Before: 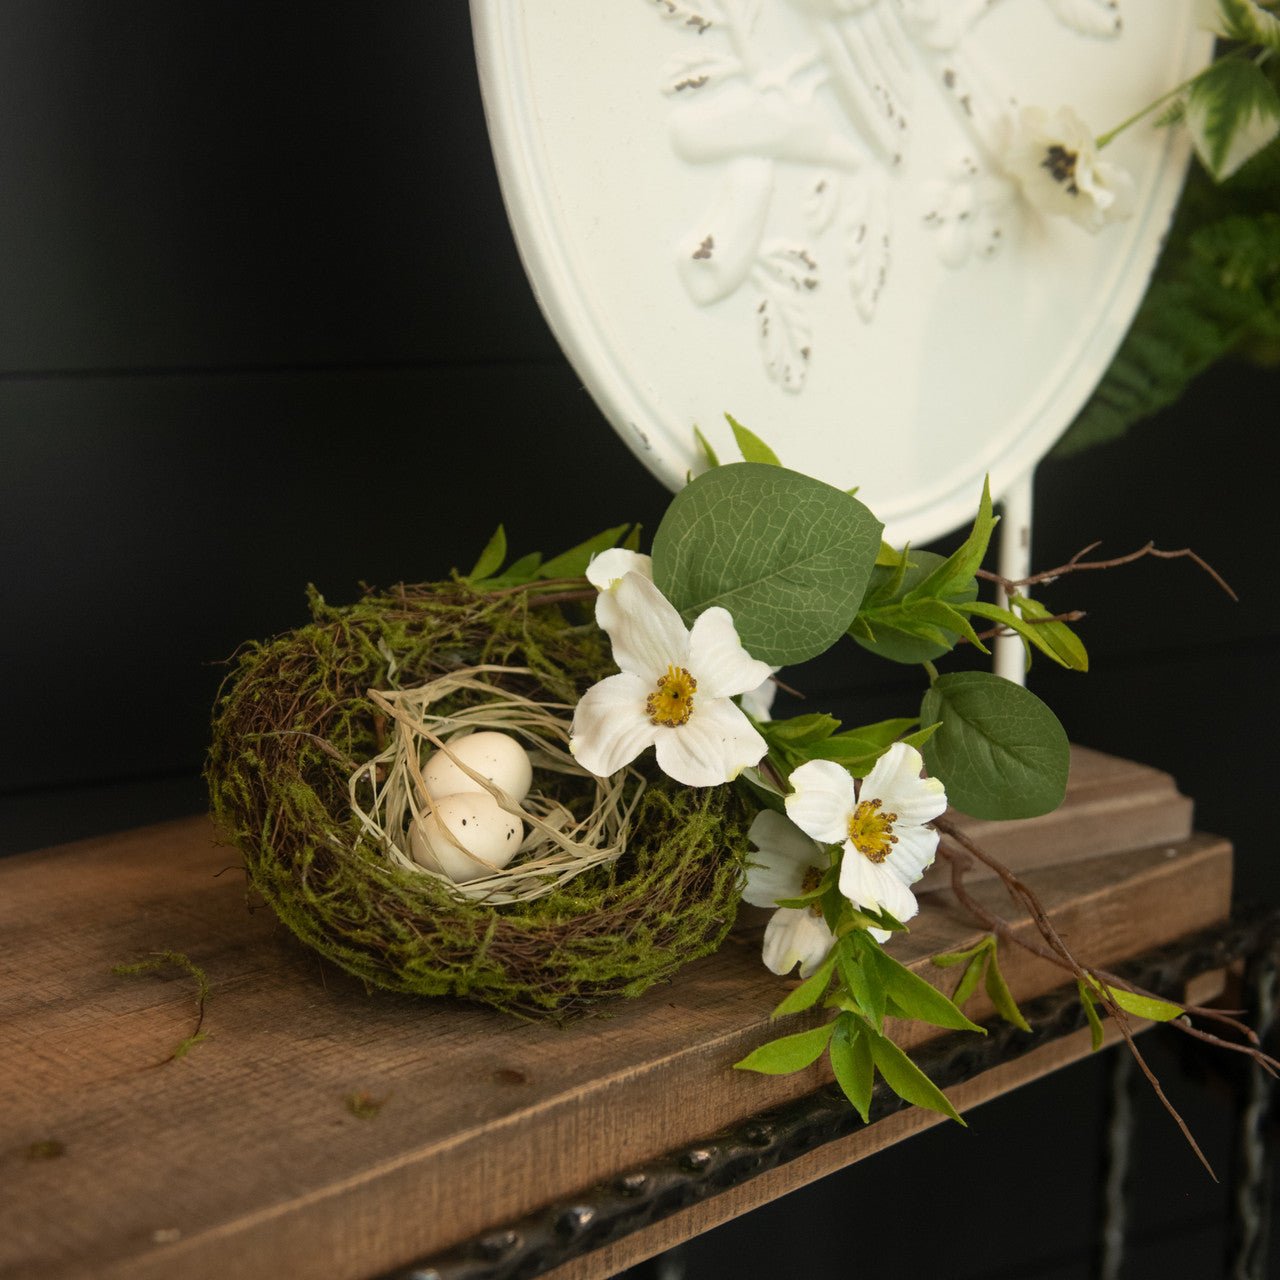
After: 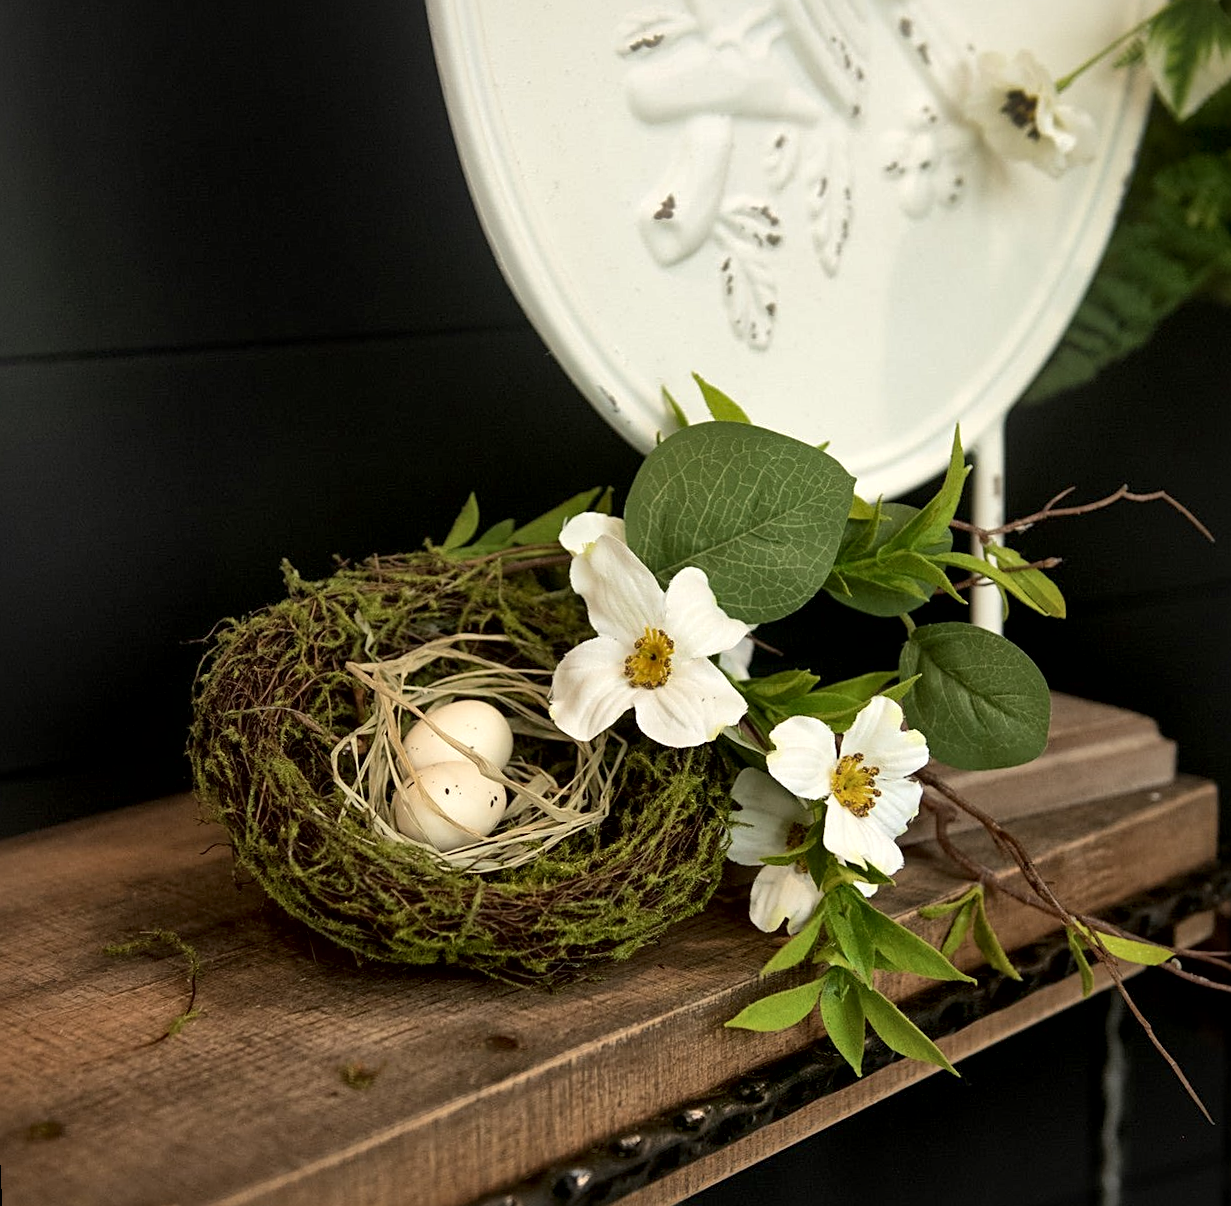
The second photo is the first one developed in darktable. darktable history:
rotate and perspective: rotation -2.12°, lens shift (vertical) 0.009, lens shift (horizontal) -0.008, automatic cropping original format, crop left 0.036, crop right 0.964, crop top 0.05, crop bottom 0.959
sharpen: on, module defaults
local contrast: mode bilateral grid, contrast 70, coarseness 75, detail 180%, midtone range 0.2
